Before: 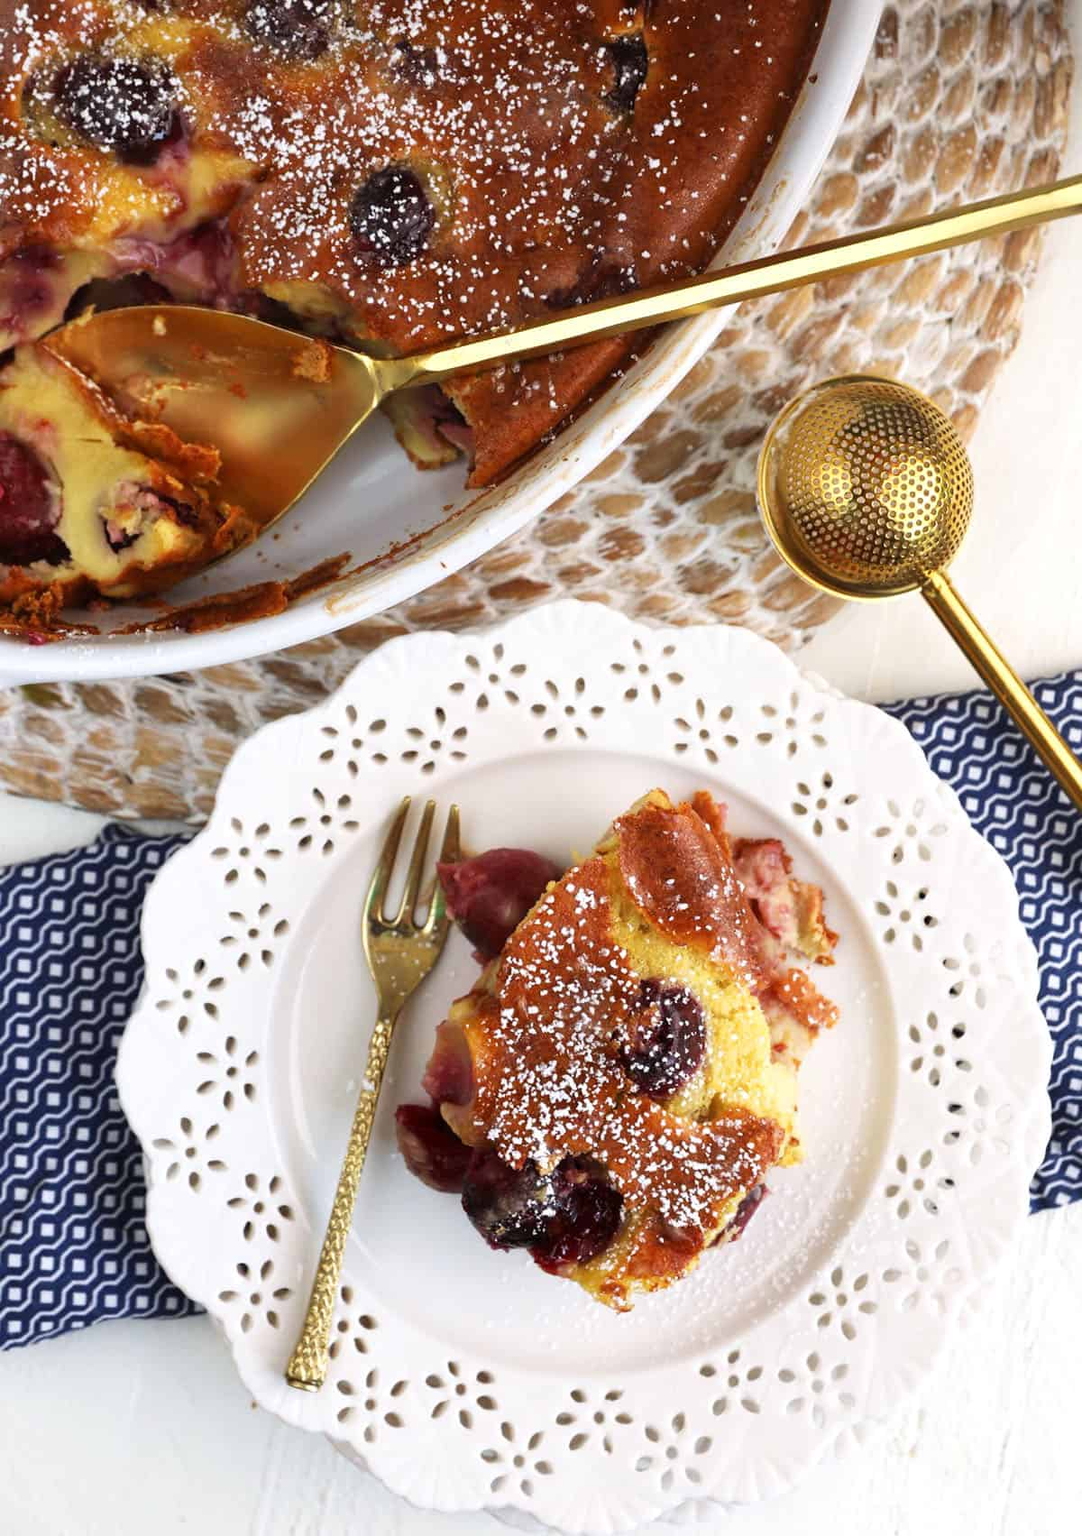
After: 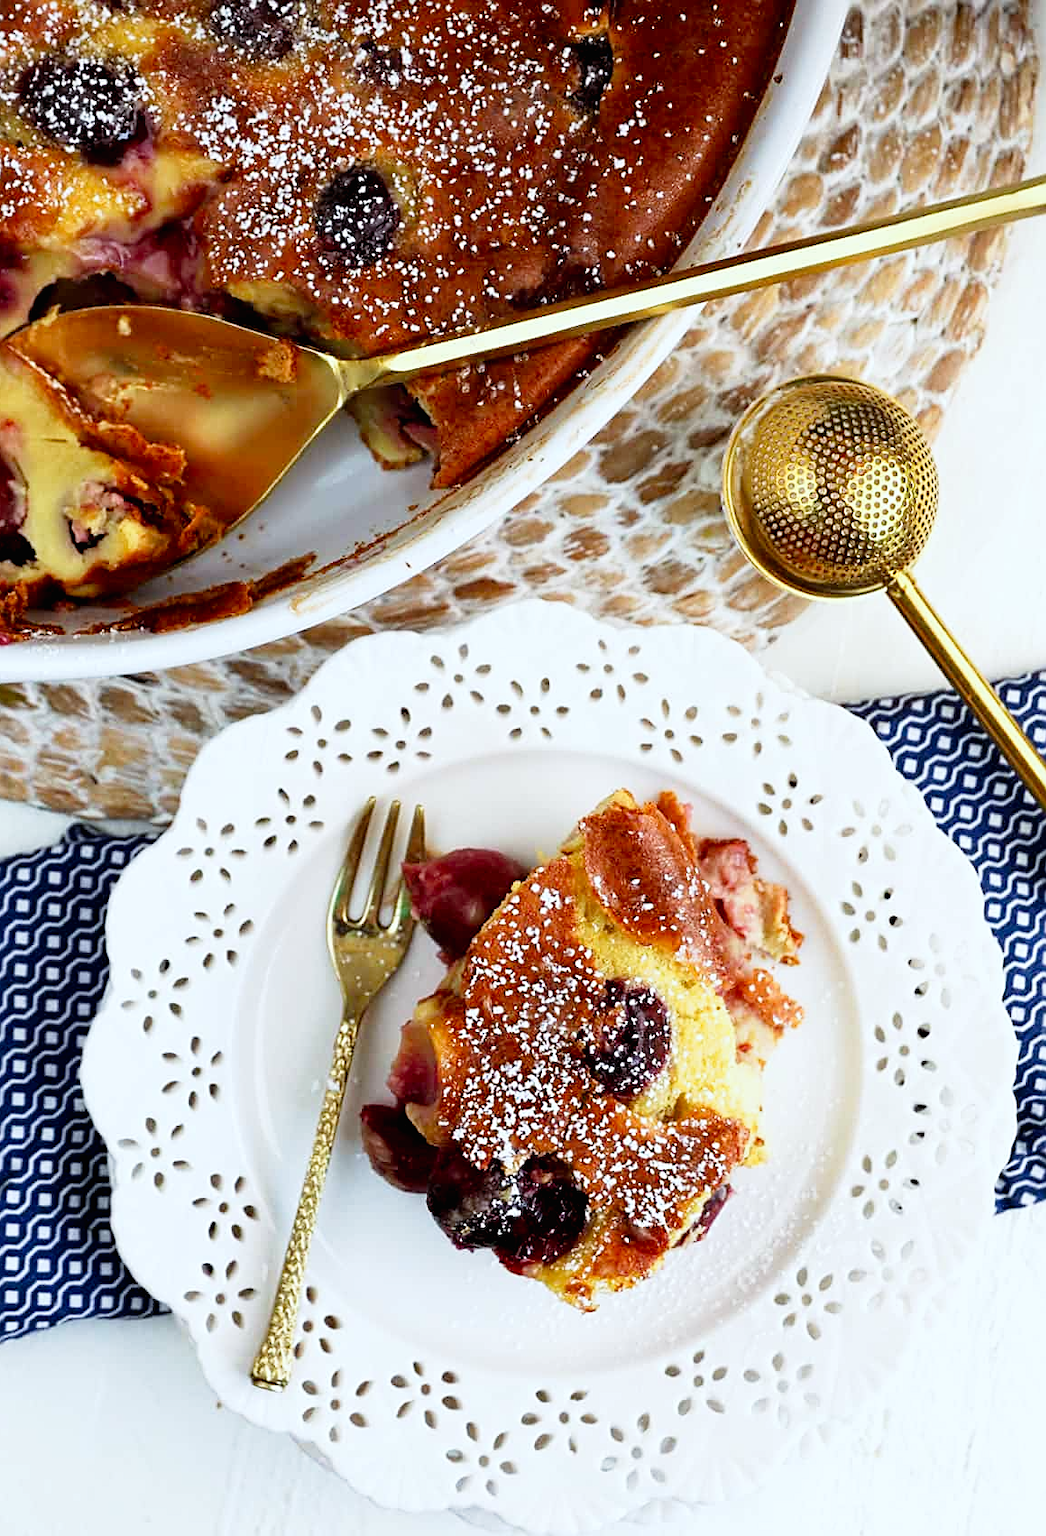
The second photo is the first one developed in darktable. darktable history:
sharpen: amount 0.49
exposure: black level correction 0.01, exposure 0.017 EV, compensate highlight preservation false
color calibration: illuminant Planckian (black body), adaptation linear Bradford (ICC v4), x 0.364, y 0.367, temperature 4418.49 K, saturation algorithm version 1 (2020)
crop and rotate: left 3.309%
tone curve: curves: ch0 [(0, 0.008) (0.107, 0.083) (0.283, 0.287) (0.461, 0.498) (0.64, 0.691) (0.822, 0.869) (0.998, 0.978)]; ch1 [(0, 0) (0.323, 0.339) (0.438, 0.422) (0.473, 0.487) (0.502, 0.502) (0.527, 0.53) (0.561, 0.583) (0.608, 0.629) (0.669, 0.704) (0.859, 0.899) (1, 1)]; ch2 [(0, 0) (0.33, 0.347) (0.421, 0.456) (0.473, 0.498) (0.502, 0.504) (0.522, 0.524) (0.549, 0.567) (0.585, 0.627) (0.676, 0.724) (1, 1)], preserve colors none
